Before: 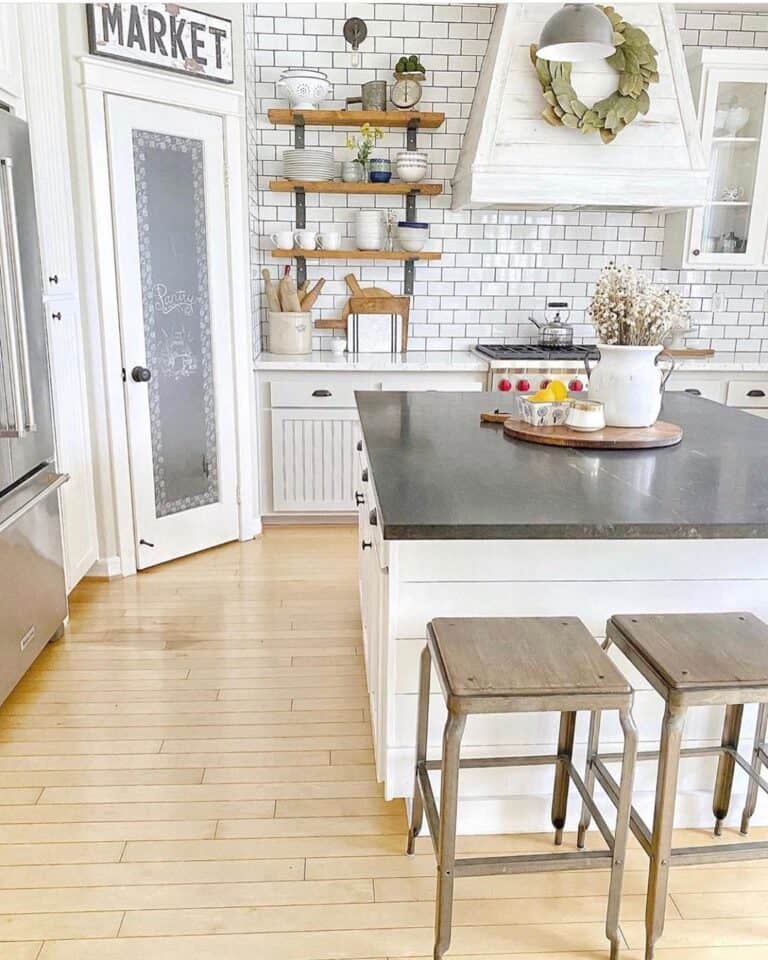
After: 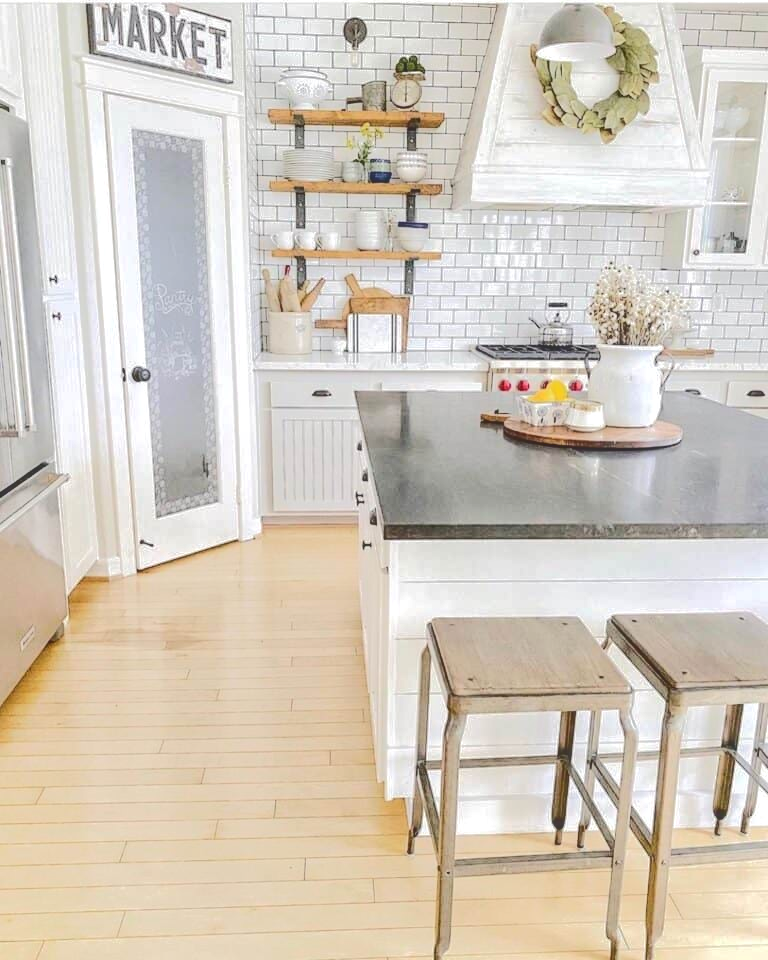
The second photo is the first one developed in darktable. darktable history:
local contrast: on, module defaults
tone curve: curves: ch0 [(0, 0) (0.003, 0.219) (0.011, 0.219) (0.025, 0.223) (0.044, 0.226) (0.069, 0.232) (0.1, 0.24) (0.136, 0.245) (0.177, 0.257) (0.224, 0.281) (0.277, 0.324) (0.335, 0.392) (0.399, 0.484) (0.468, 0.585) (0.543, 0.672) (0.623, 0.741) (0.709, 0.788) (0.801, 0.835) (0.898, 0.878) (1, 1)], color space Lab, independent channels, preserve colors none
